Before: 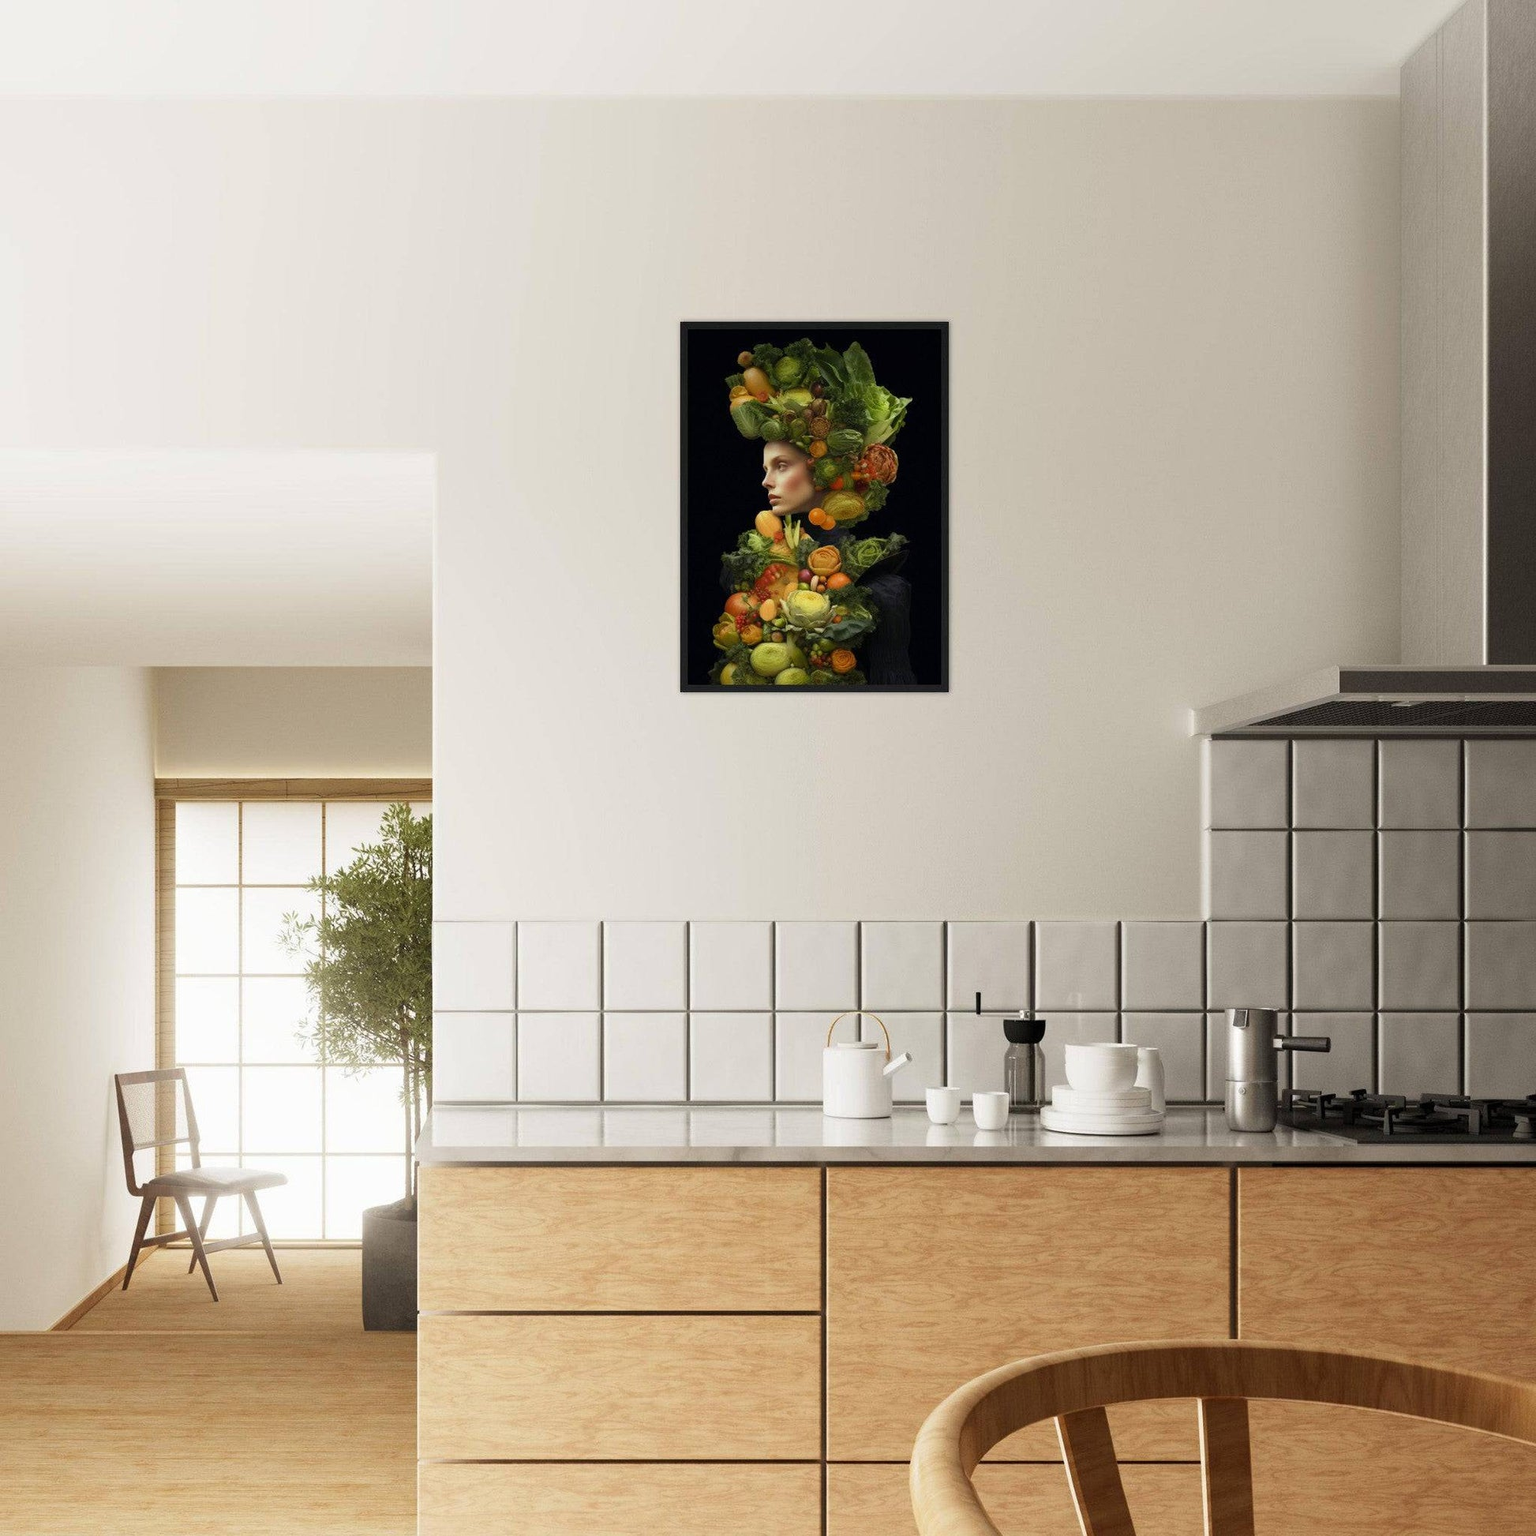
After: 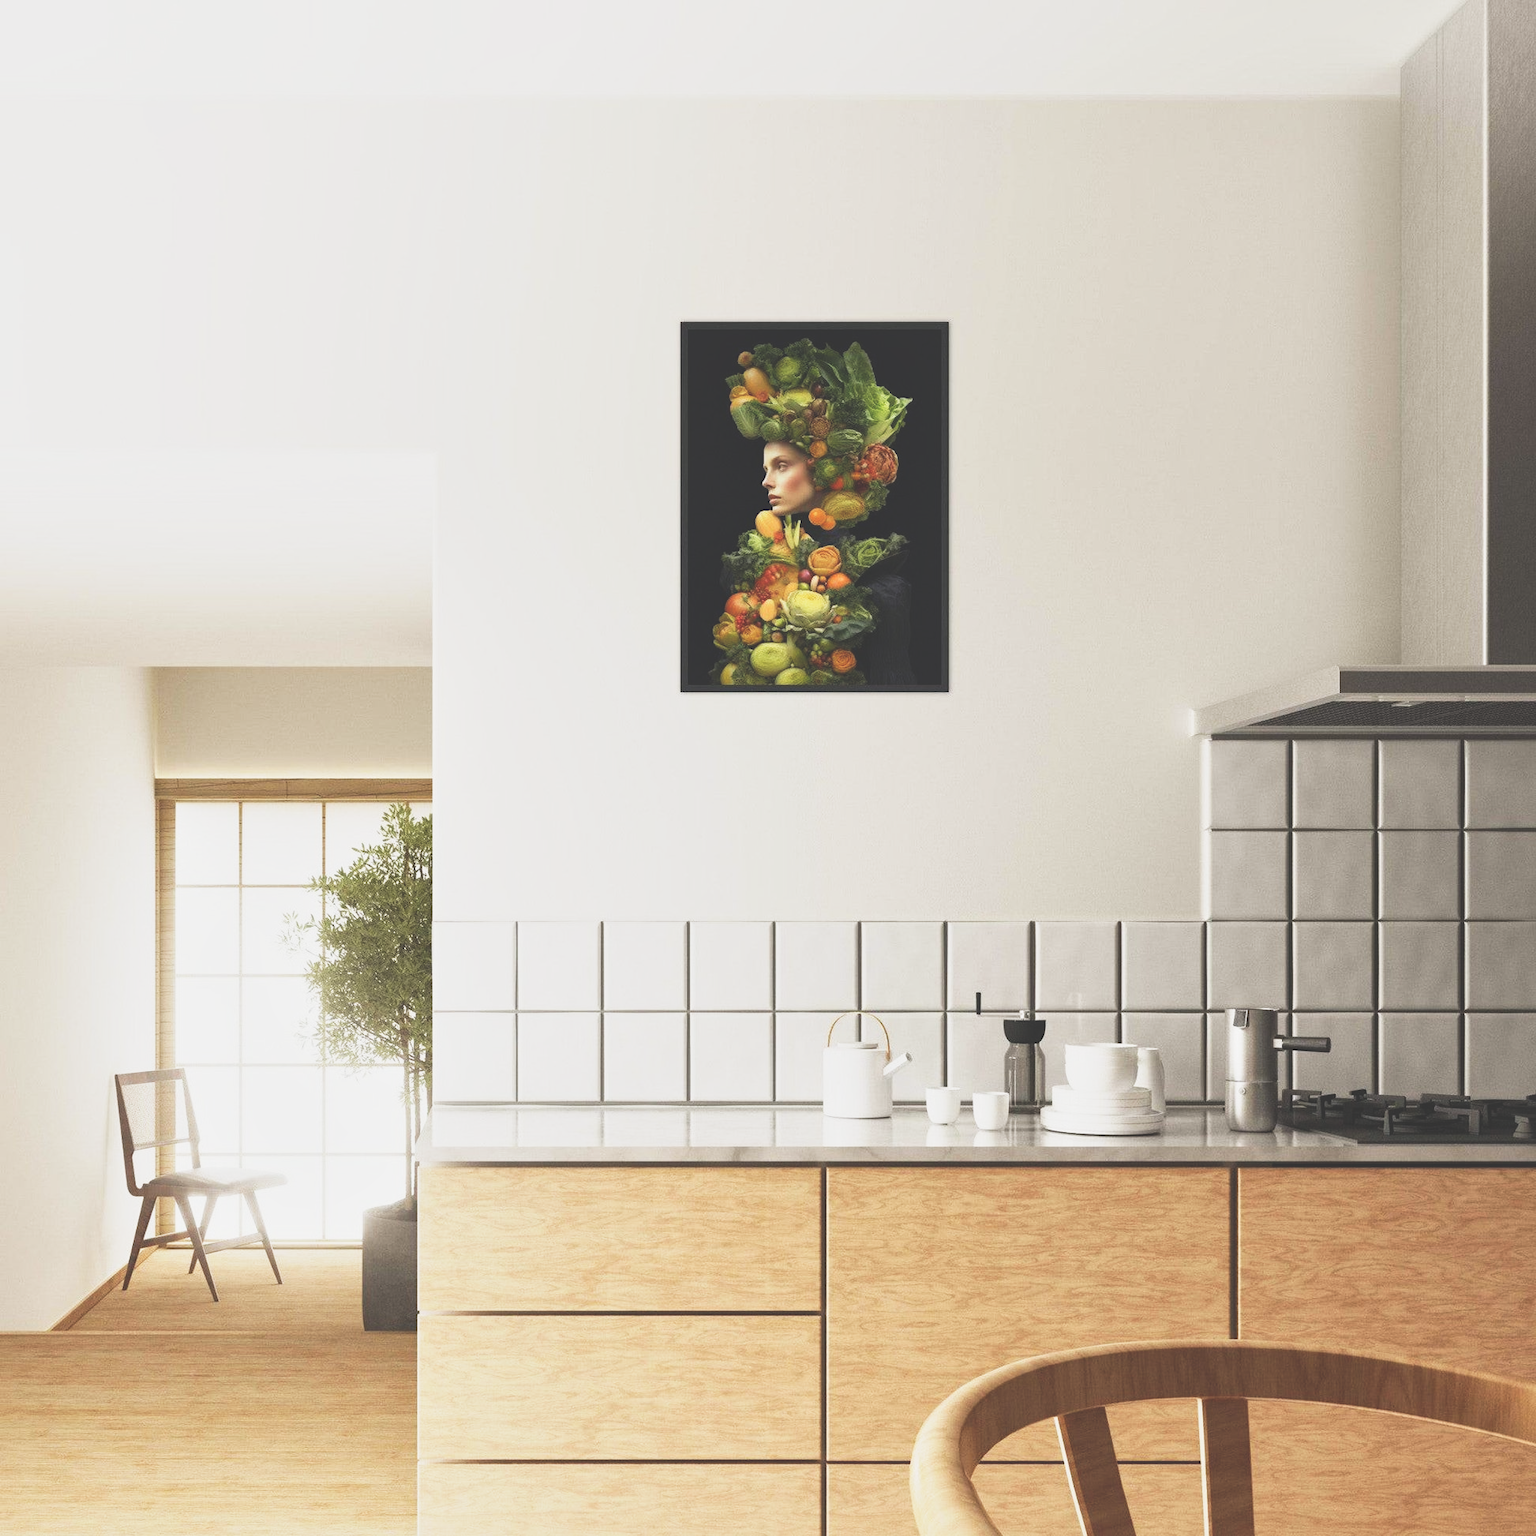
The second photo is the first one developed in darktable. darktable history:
exposure: black level correction -0.028, compensate highlight preservation false
base curve: curves: ch0 [(0, 0) (0.088, 0.125) (0.176, 0.251) (0.354, 0.501) (0.613, 0.749) (1, 0.877)], preserve colors none
local contrast: mode bilateral grid, contrast 20, coarseness 51, detail 119%, midtone range 0.2
